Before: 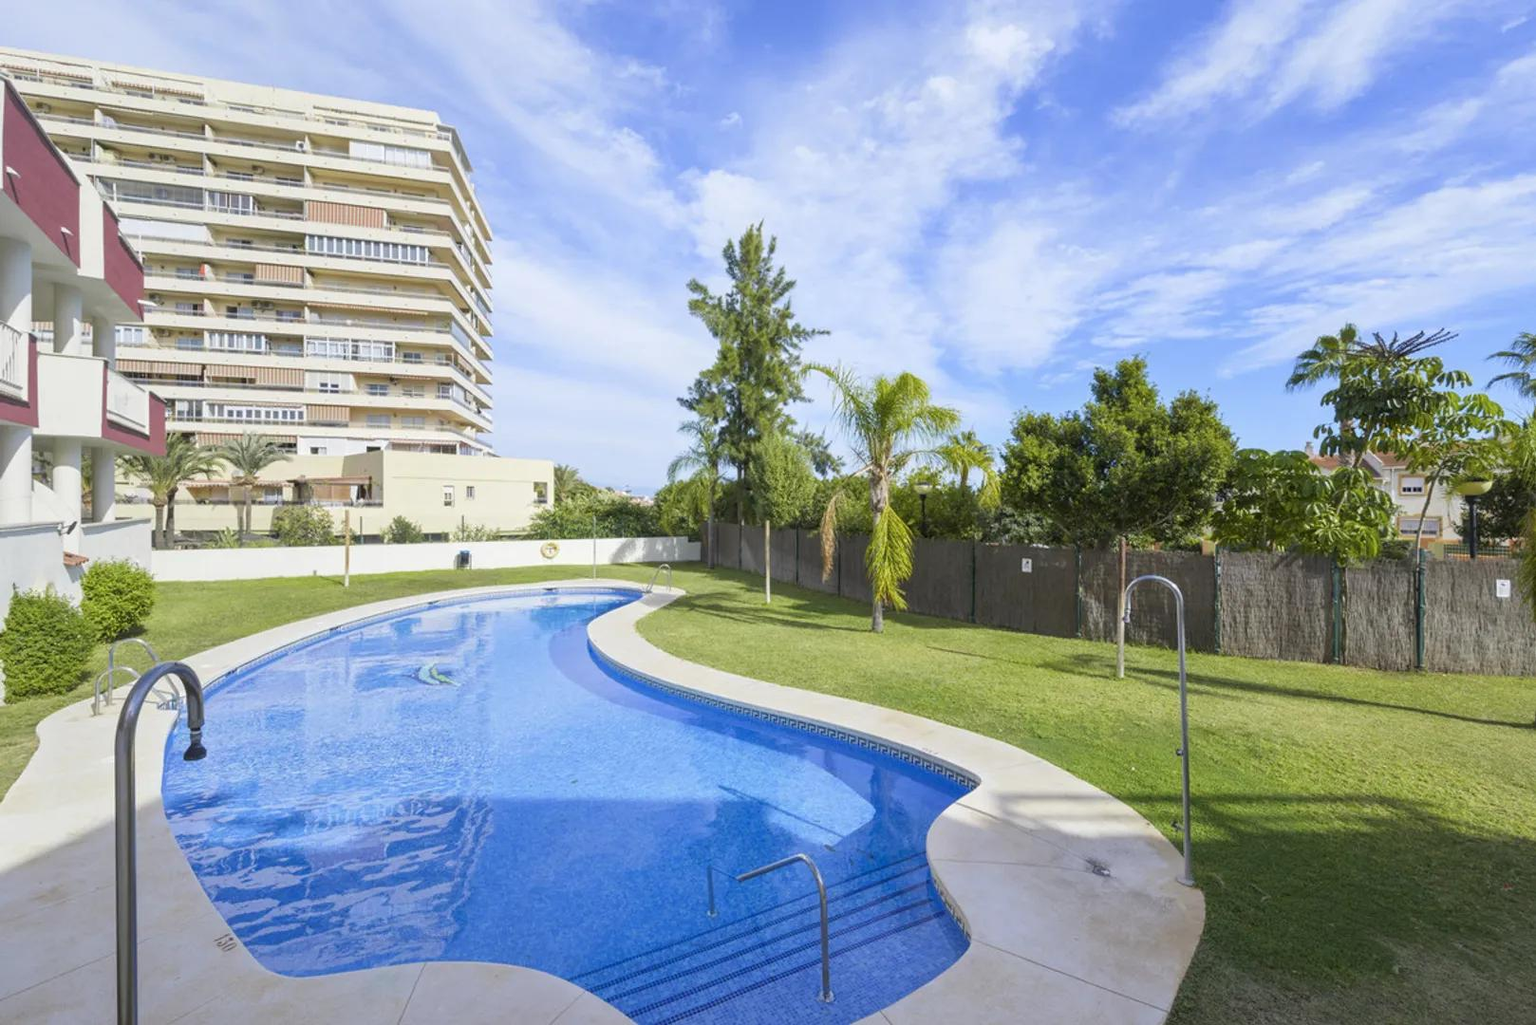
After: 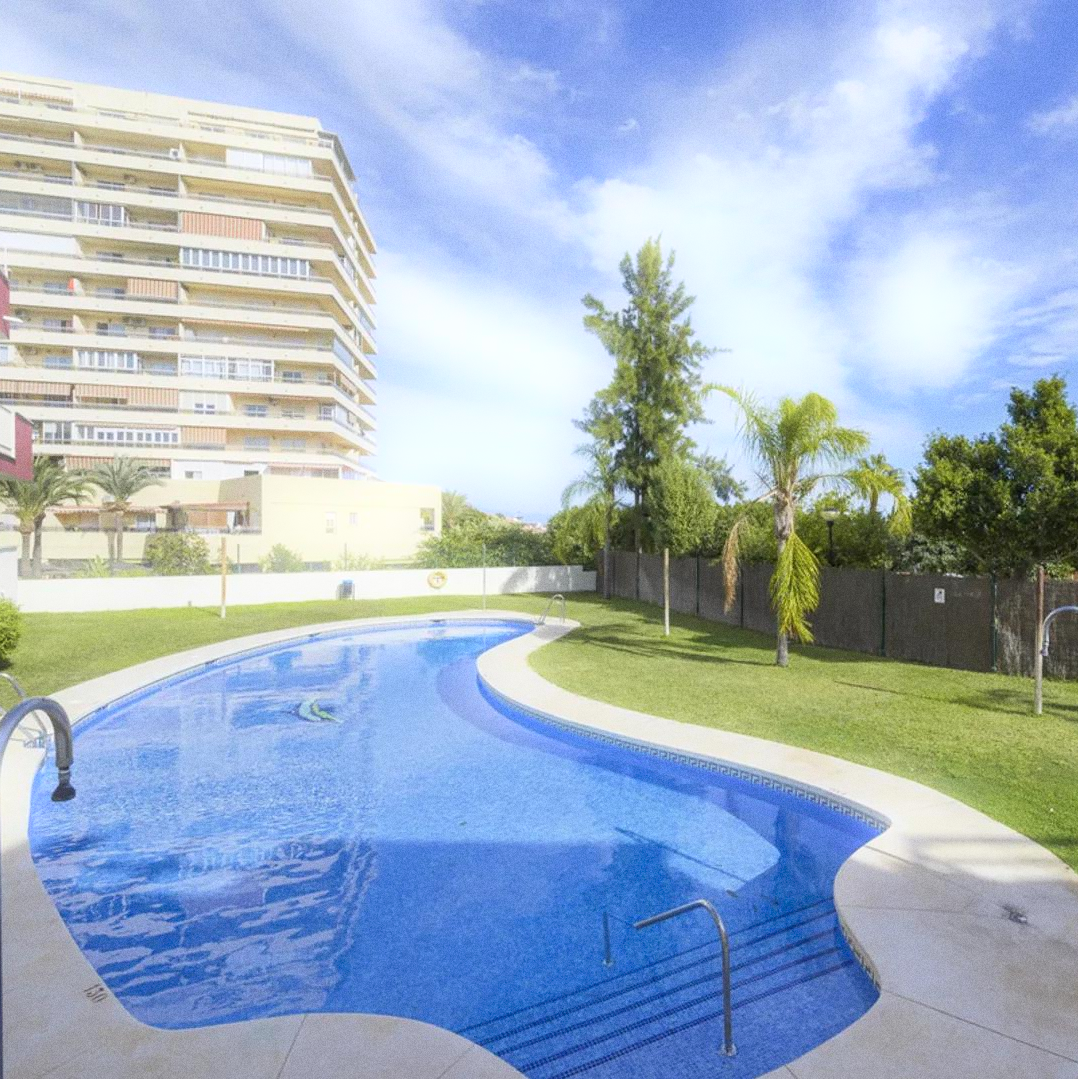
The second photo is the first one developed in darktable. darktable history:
grain: on, module defaults
crop and rotate: left 8.786%, right 24.548%
bloom: size 5%, threshold 95%, strength 15%
